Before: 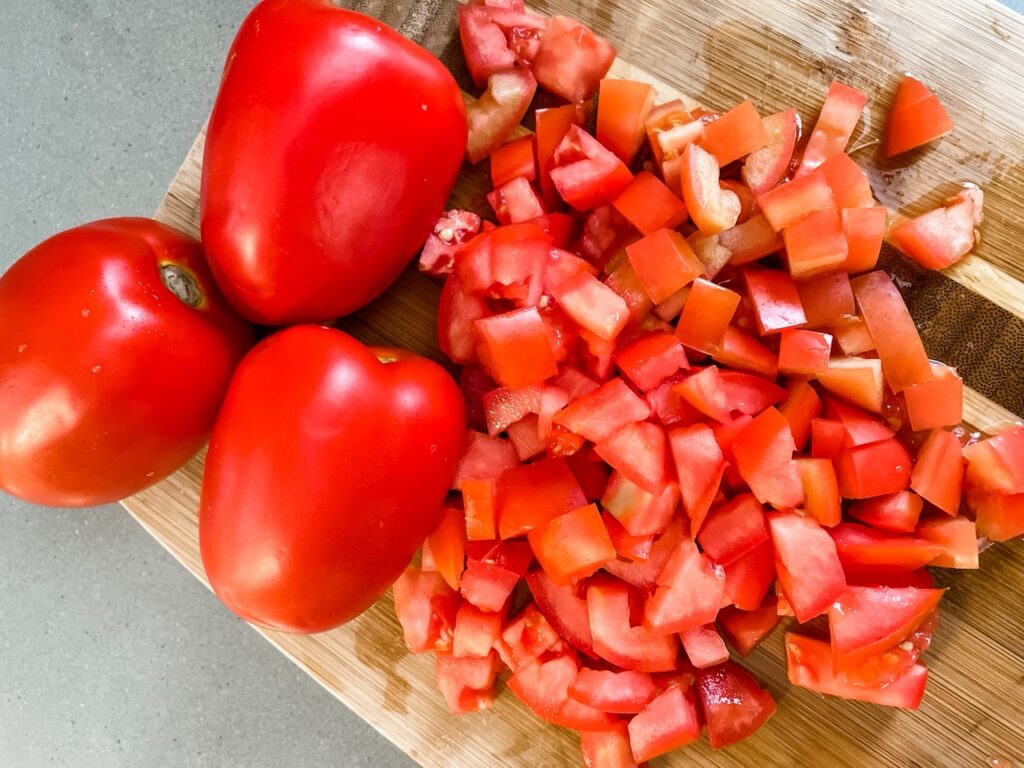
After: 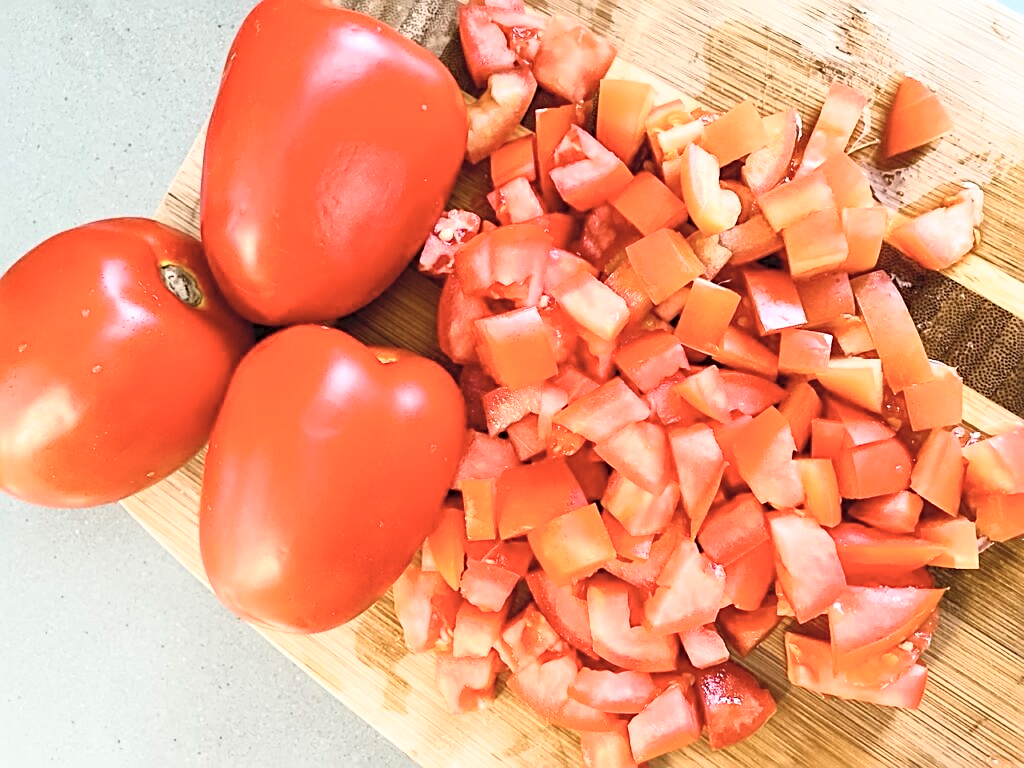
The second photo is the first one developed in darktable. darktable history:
sharpen: radius 2.586, amount 0.681
contrast brightness saturation: contrast 0.38, brightness 0.533
color zones: curves: ch0 [(0, 0.5) (0.143, 0.5) (0.286, 0.5) (0.429, 0.5) (0.571, 0.5) (0.714, 0.476) (0.857, 0.5) (1, 0.5)]; ch2 [(0, 0.5) (0.143, 0.5) (0.286, 0.5) (0.429, 0.5) (0.571, 0.5) (0.714, 0.487) (0.857, 0.5) (1, 0.5)]
